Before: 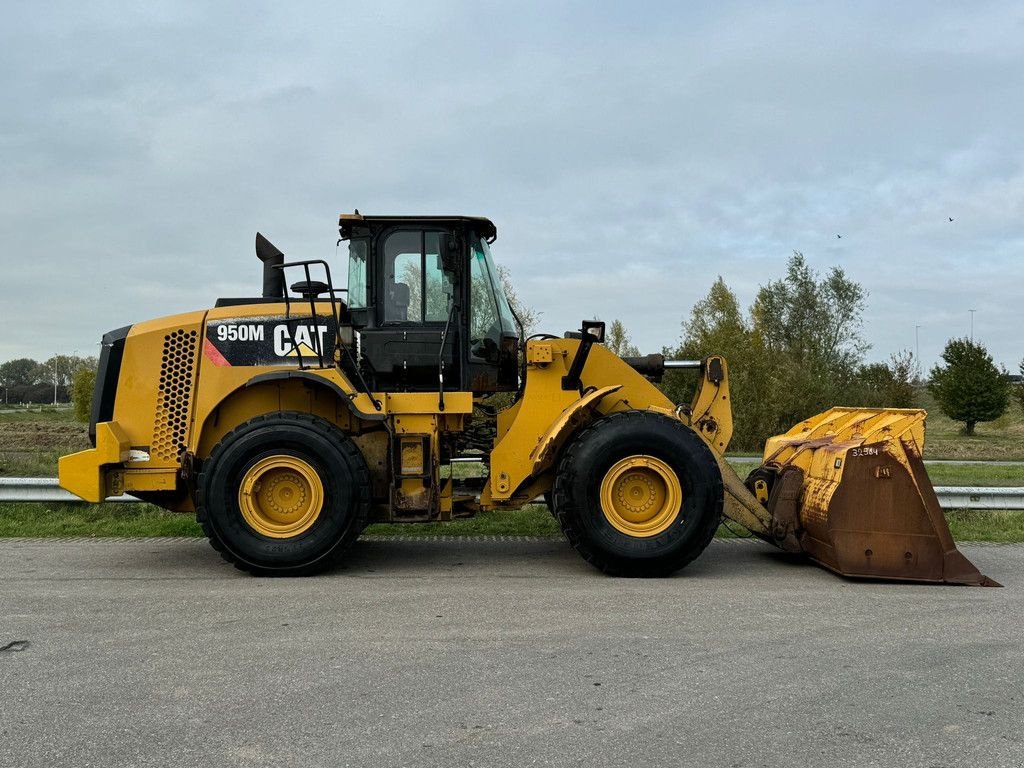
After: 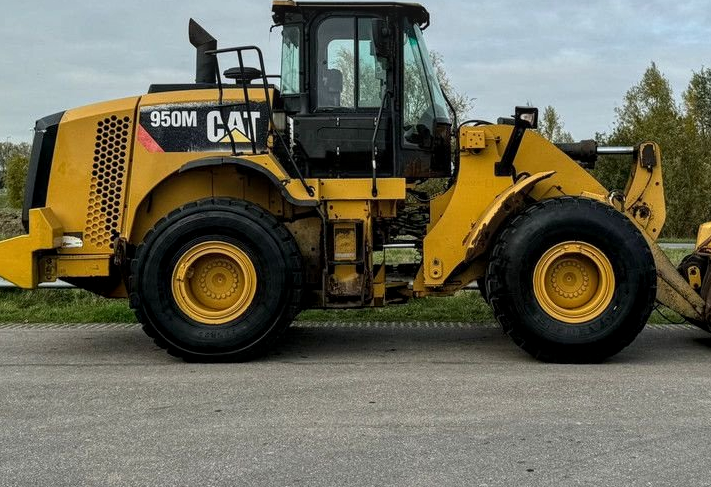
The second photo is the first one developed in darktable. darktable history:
local contrast: on, module defaults
crop: left 6.579%, top 27.919%, right 23.963%, bottom 8.626%
